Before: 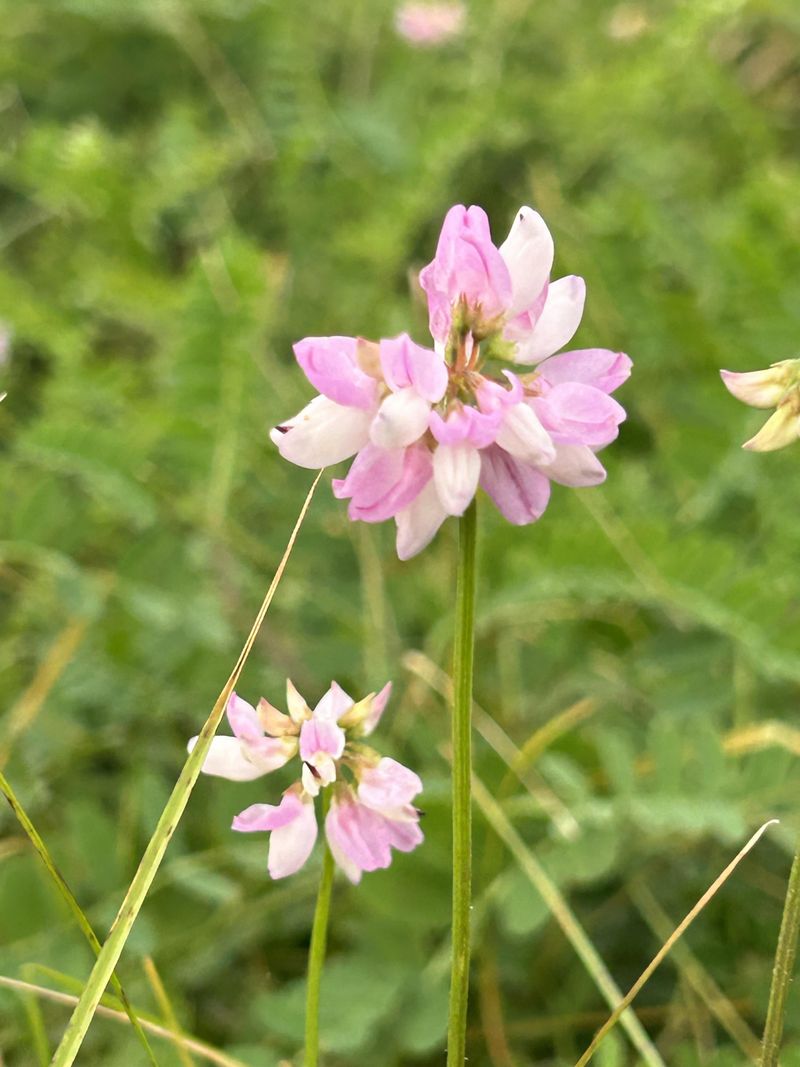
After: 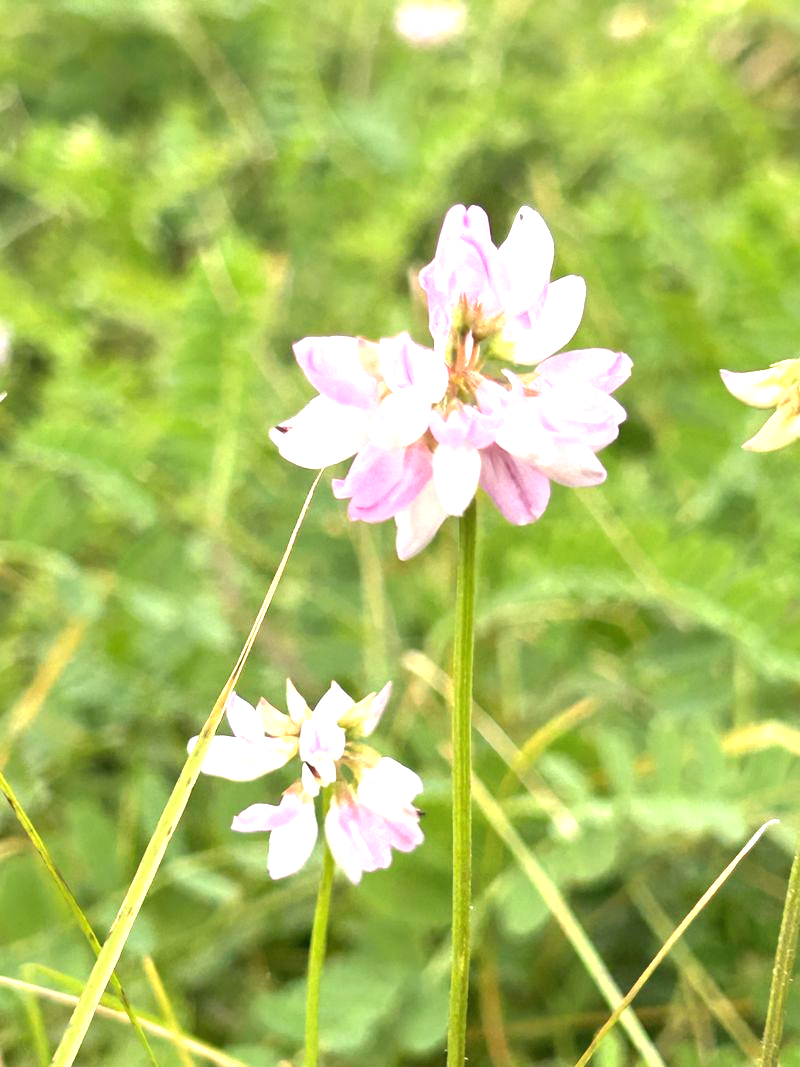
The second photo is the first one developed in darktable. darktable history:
exposure: black level correction 0, exposure 0.954 EV, compensate highlight preservation false
